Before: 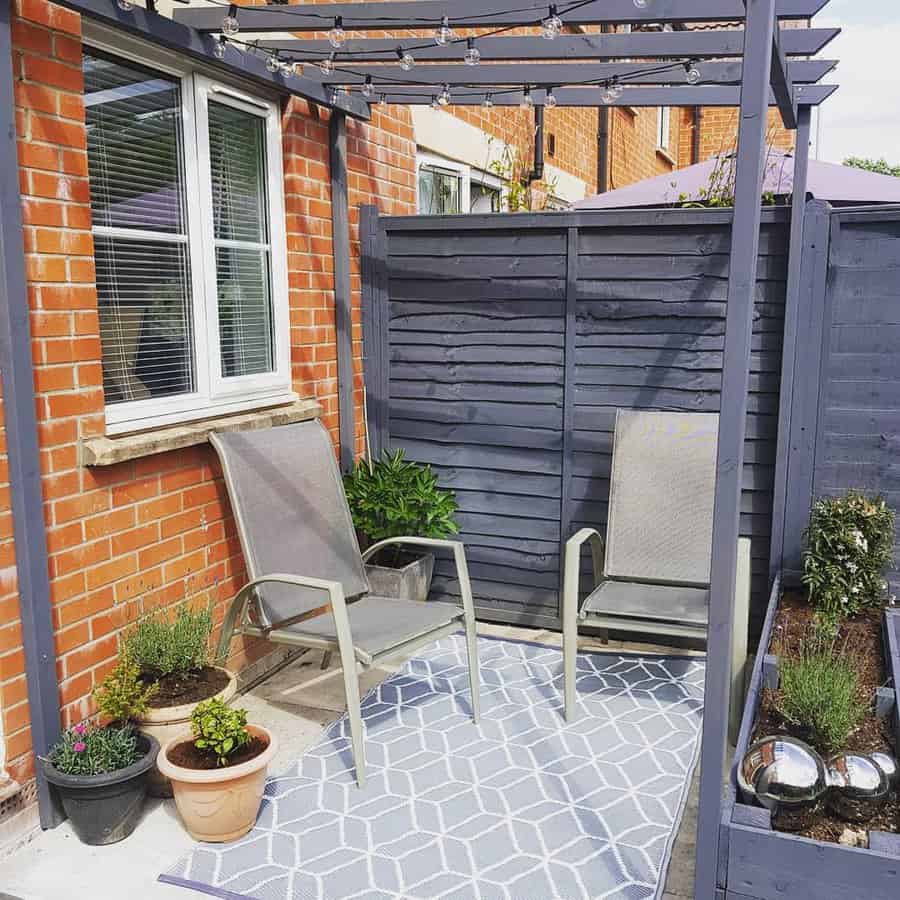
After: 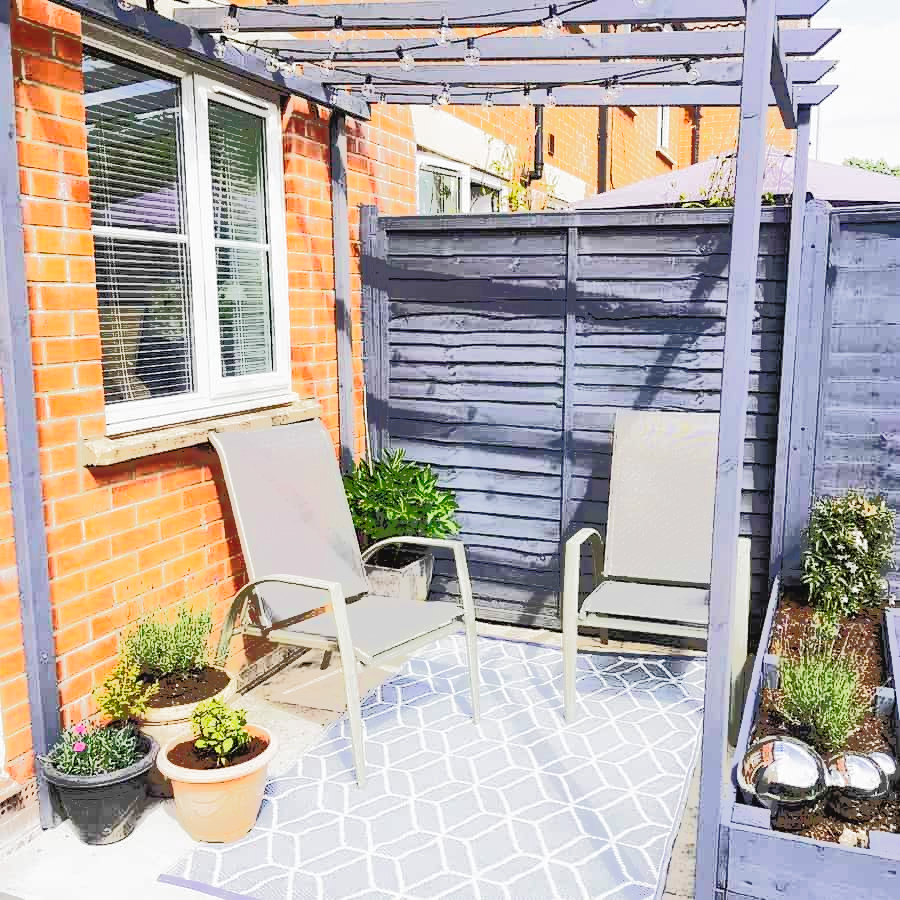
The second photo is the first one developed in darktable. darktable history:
tone equalizer: -7 EV -0.605 EV, -6 EV 1.03 EV, -5 EV -0.46 EV, -4 EV 0.397 EV, -3 EV 0.415 EV, -2 EV 0.157 EV, -1 EV -0.13 EV, +0 EV -0.395 EV, edges refinement/feathering 500, mask exposure compensation -1.57 EV, preserve details no
base curve: curves: ch0 [(0, 0) (0.028, 0.03) (0.121, 0.232) (0.46, 0.748) (0.859, 0.968) (1, 1)], preserve colors none
